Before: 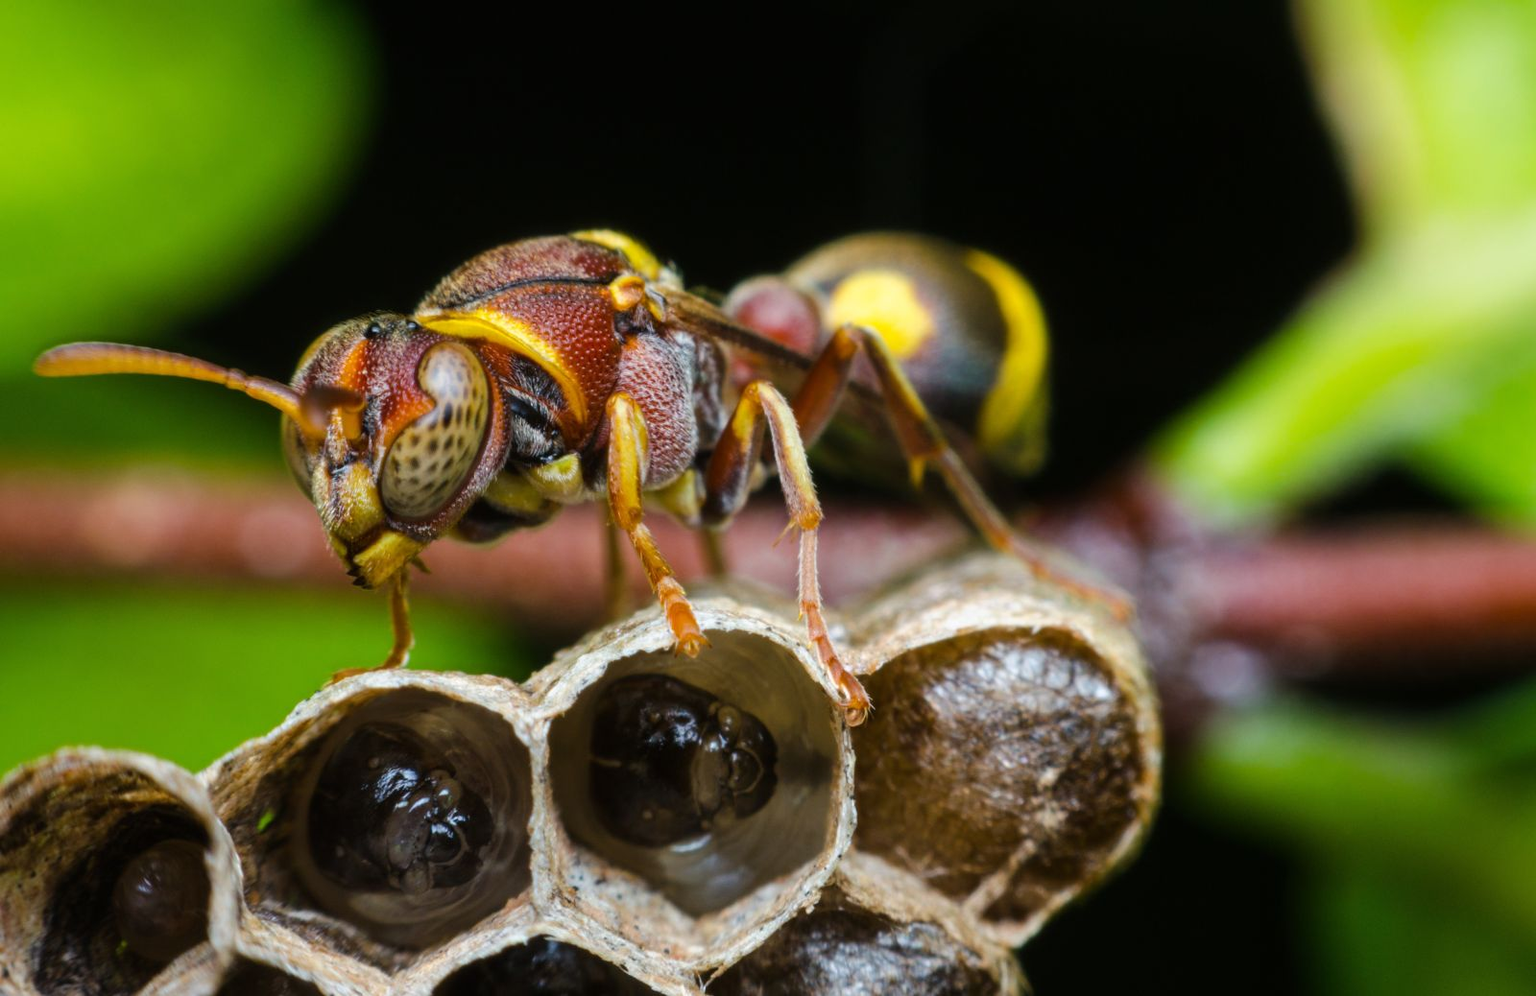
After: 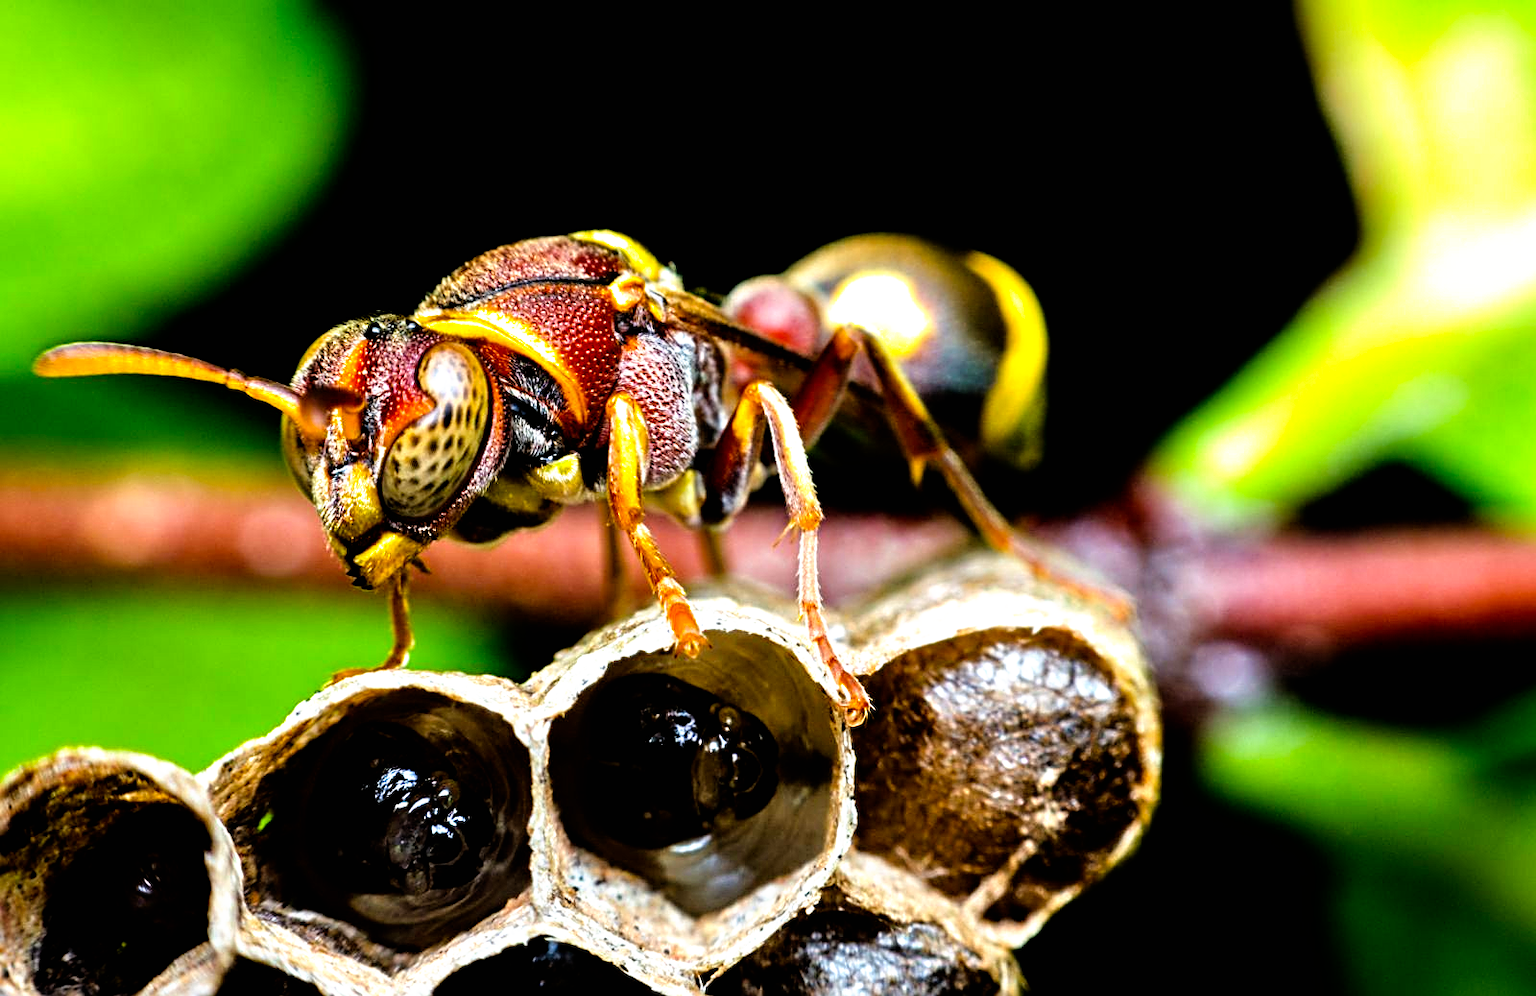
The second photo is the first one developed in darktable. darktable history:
tone equalizer: -8 EV 0.001 EV, -7 EV -0.004 EV, -6 EV 0.009 EV, -5 EV 0.032 EV, -4 EV 0.276 EV, -3 EV 0.644 EV, -2 EV 0.584 EV, -1 EV 0.187 EV, +0 EV 0.024 EV
sharpen: radius 2.543, amount 0.636
filmic rgb: black relative exposure -8.2 EV, white relative exposure 2.2 EV, threshold 3 EV, hardness 7.11, latitude 85.74%, contrast 1.696, highlights saturation mix -4%, shadows ↔ highlights balance -2.69%, preserve chrominance no, color science v5 (2021), contrast in shadows safe, contrast in highlights safe, enable highlight reconstruction true
